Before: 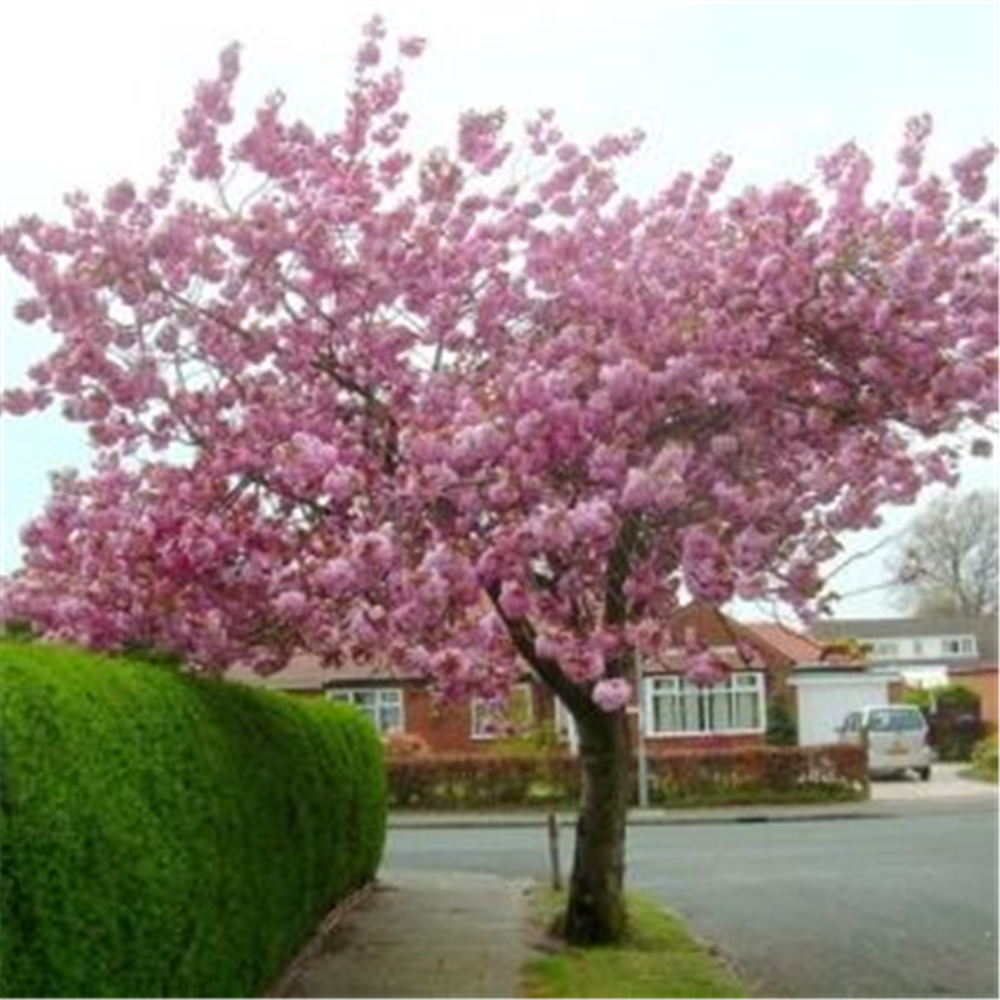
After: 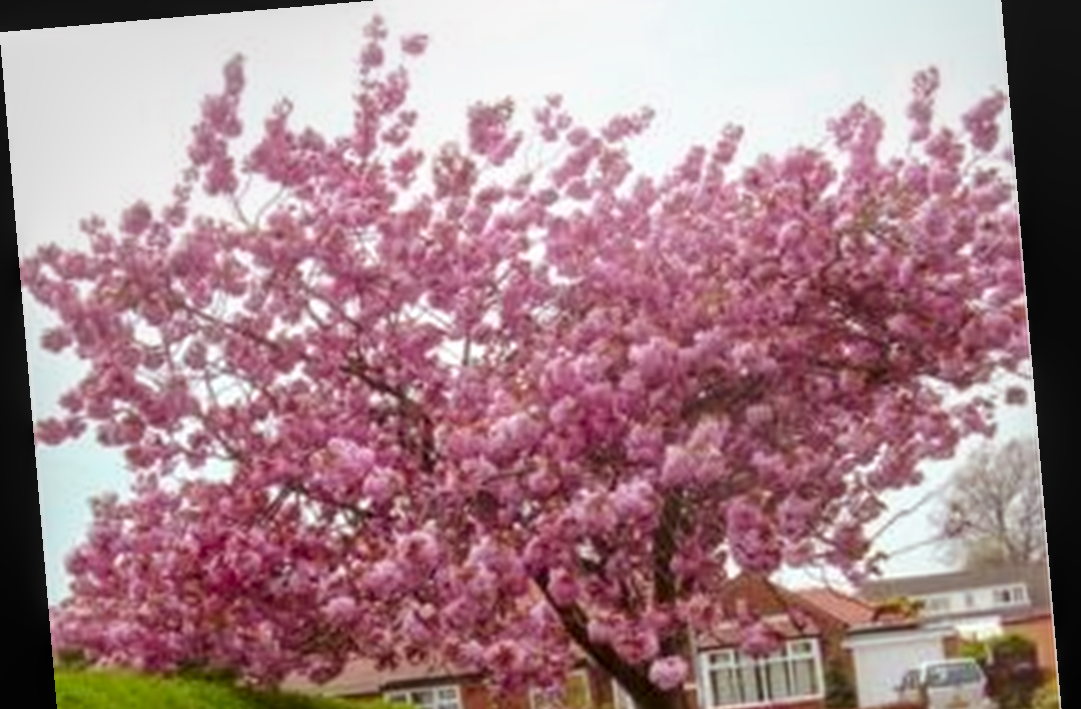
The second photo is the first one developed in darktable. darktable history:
exposure: exposure -0.151 EV, compensate highlight preservation false
color balance rgb: perceptual saturation grading › global saturation 3.7%, global vibrance 5.56%, contrast 3.24%
rotate and perspective: rotation -4.86°, automatic cropping off
rgb levels: mode RGB, independent channels, levels [[0, 0.474, 1], [0, 0.5, 1], [0, 0.5, 1]]
local contrast: on, module defaults
crop and rotate: top 4.848%, bottom 29.503%
